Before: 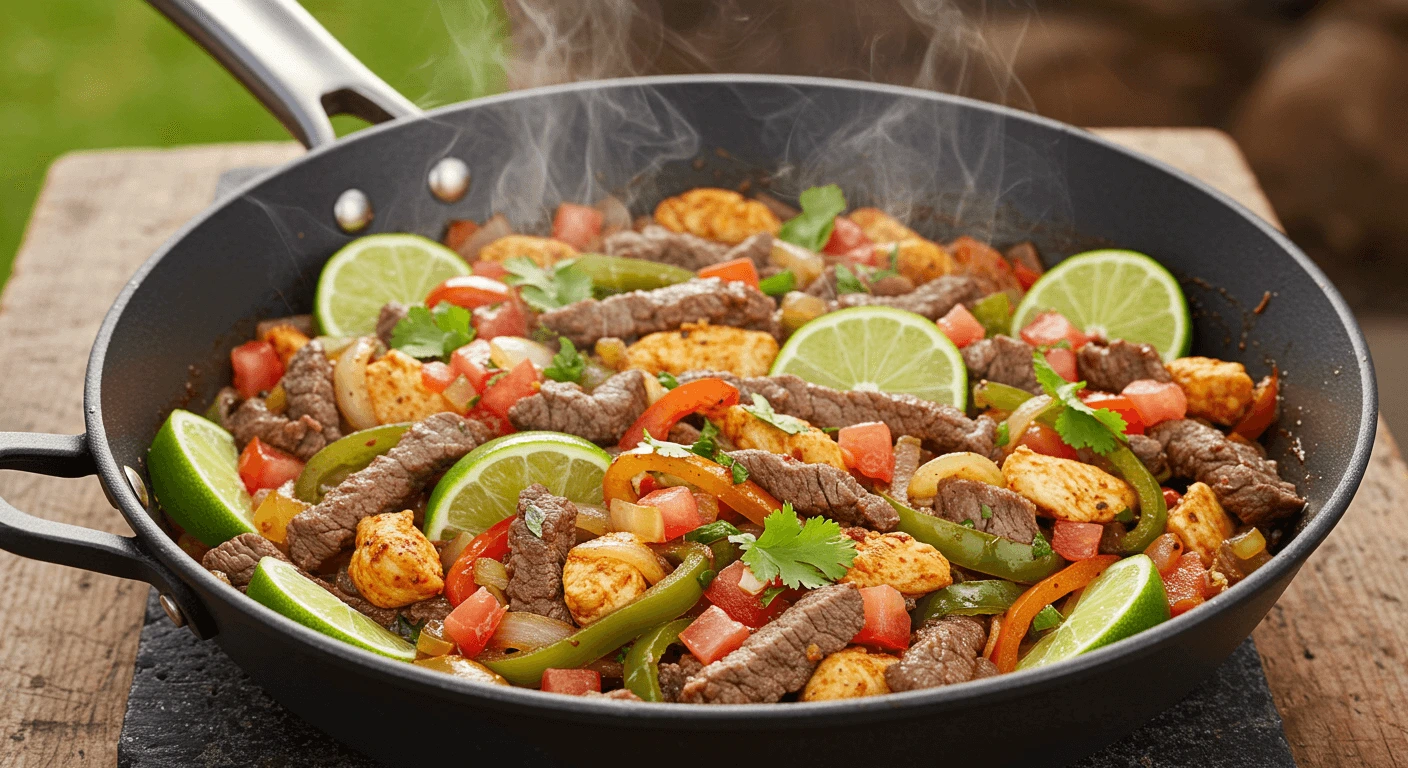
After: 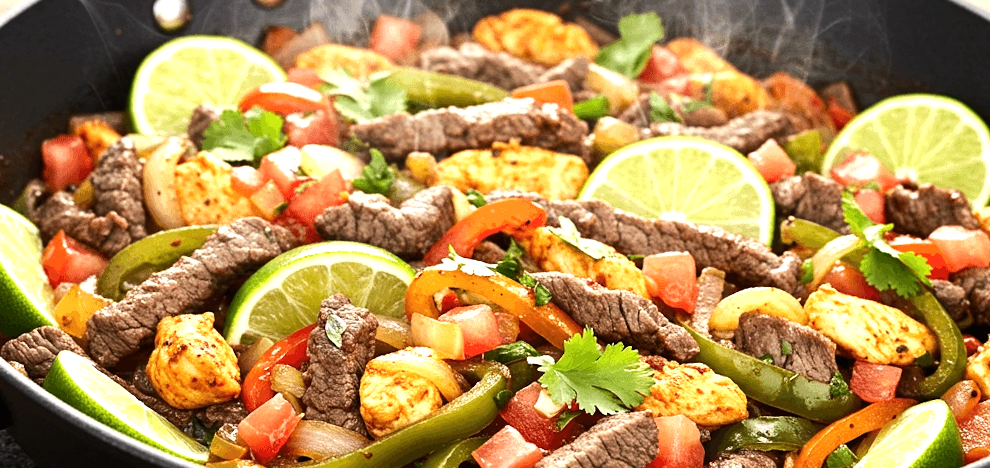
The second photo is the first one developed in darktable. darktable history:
crop and rotate: angle -3.37°, left 9.79%, top 20.73%, right 12.42%, bottom 11.82%
tone equalizer: -8 EV -1.08 EV, -7 EV -1.01 EV, -6 EV -0.867 EV, -5 EV -0.578 EV, -3 EV 0.578 EV, -2 EV 0.867 EV, -1 EV 1.01 EV, +0 EV 1.08 EV, edges refinement/feathering 500, mask exposure compensation -1.57 EV, preserve details no
